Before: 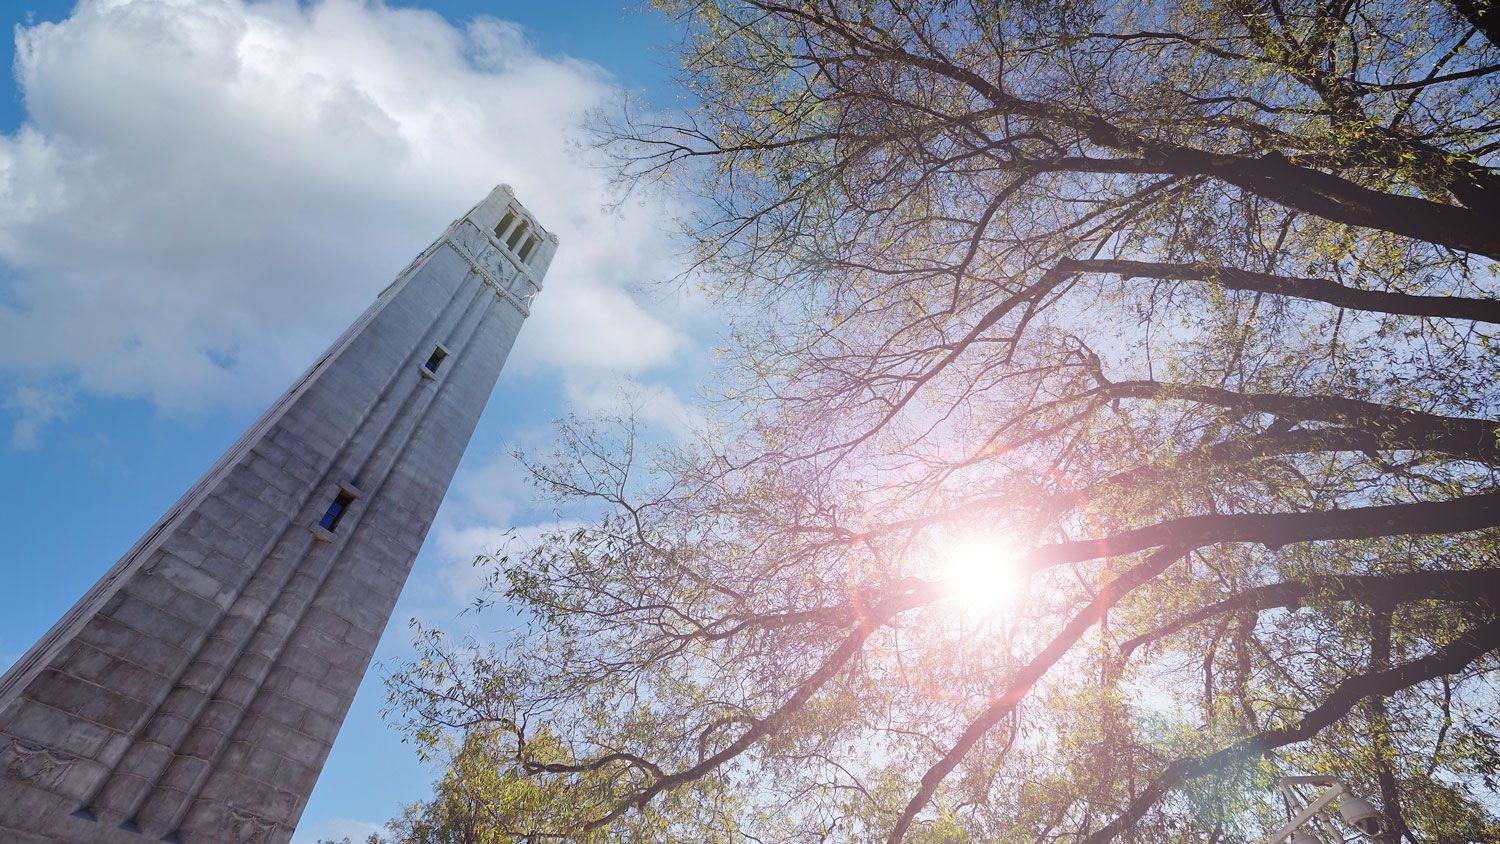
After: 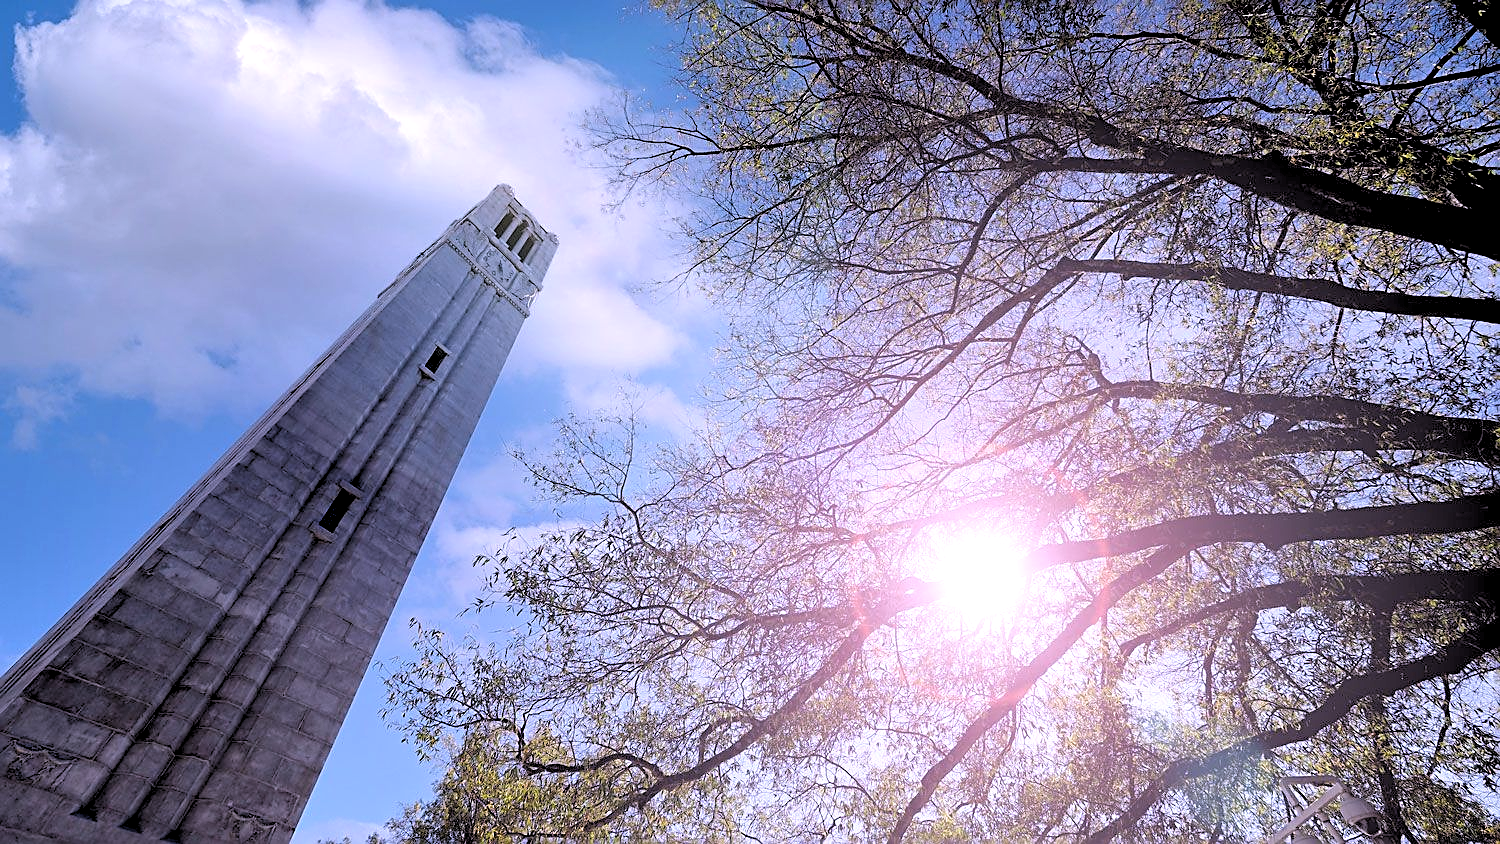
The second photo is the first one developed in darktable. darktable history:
rgb levels: levels [[0.034, 0.472, 0.904], [0, 0.5, 1], [0, 0.5, 1]]
white balance: red 1.042, blue 1.17
sharpen: amount 0.55
